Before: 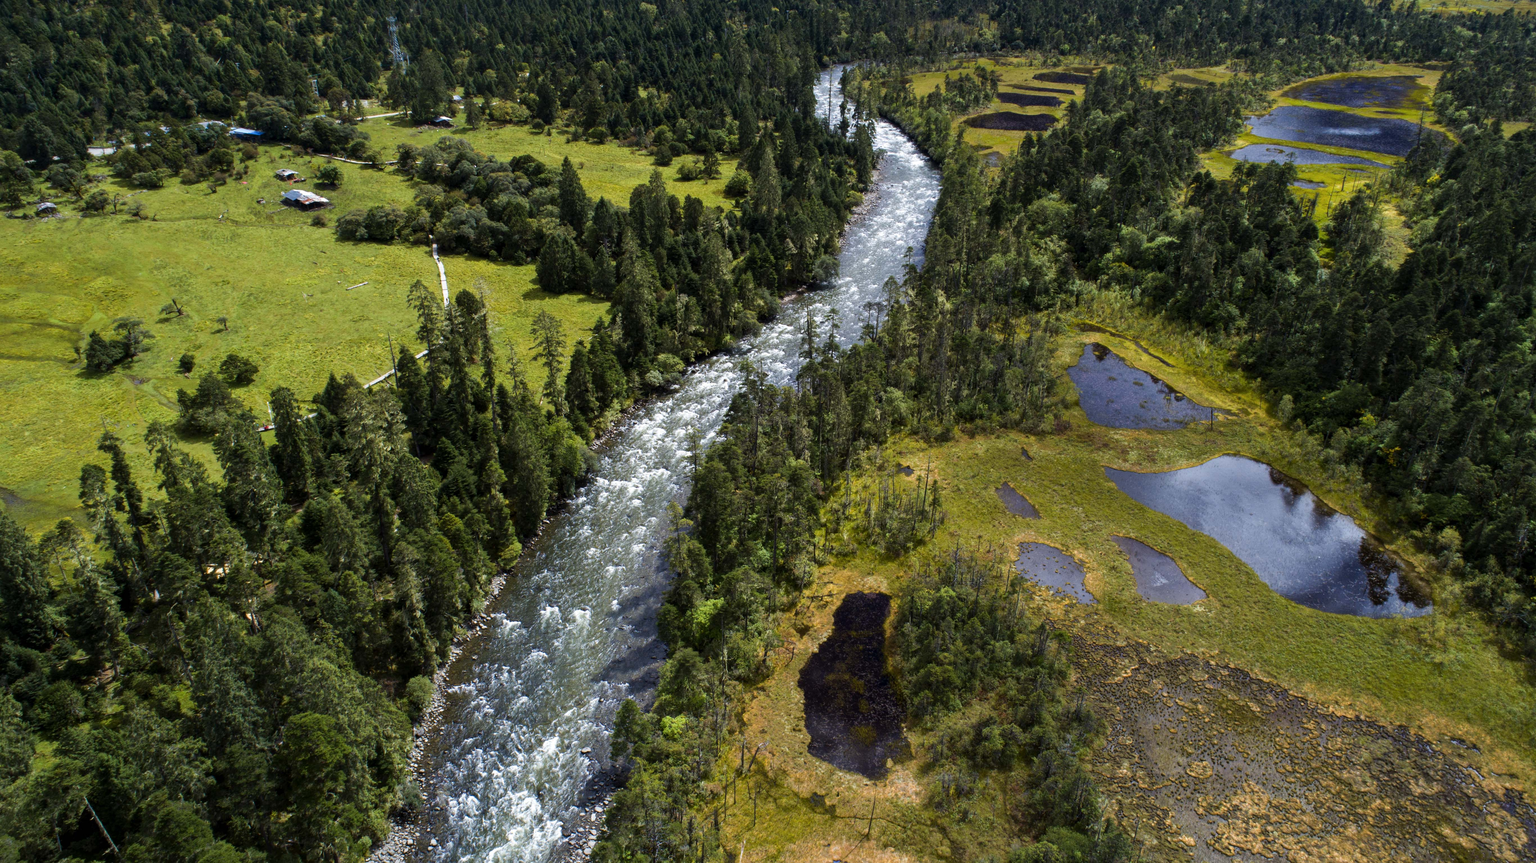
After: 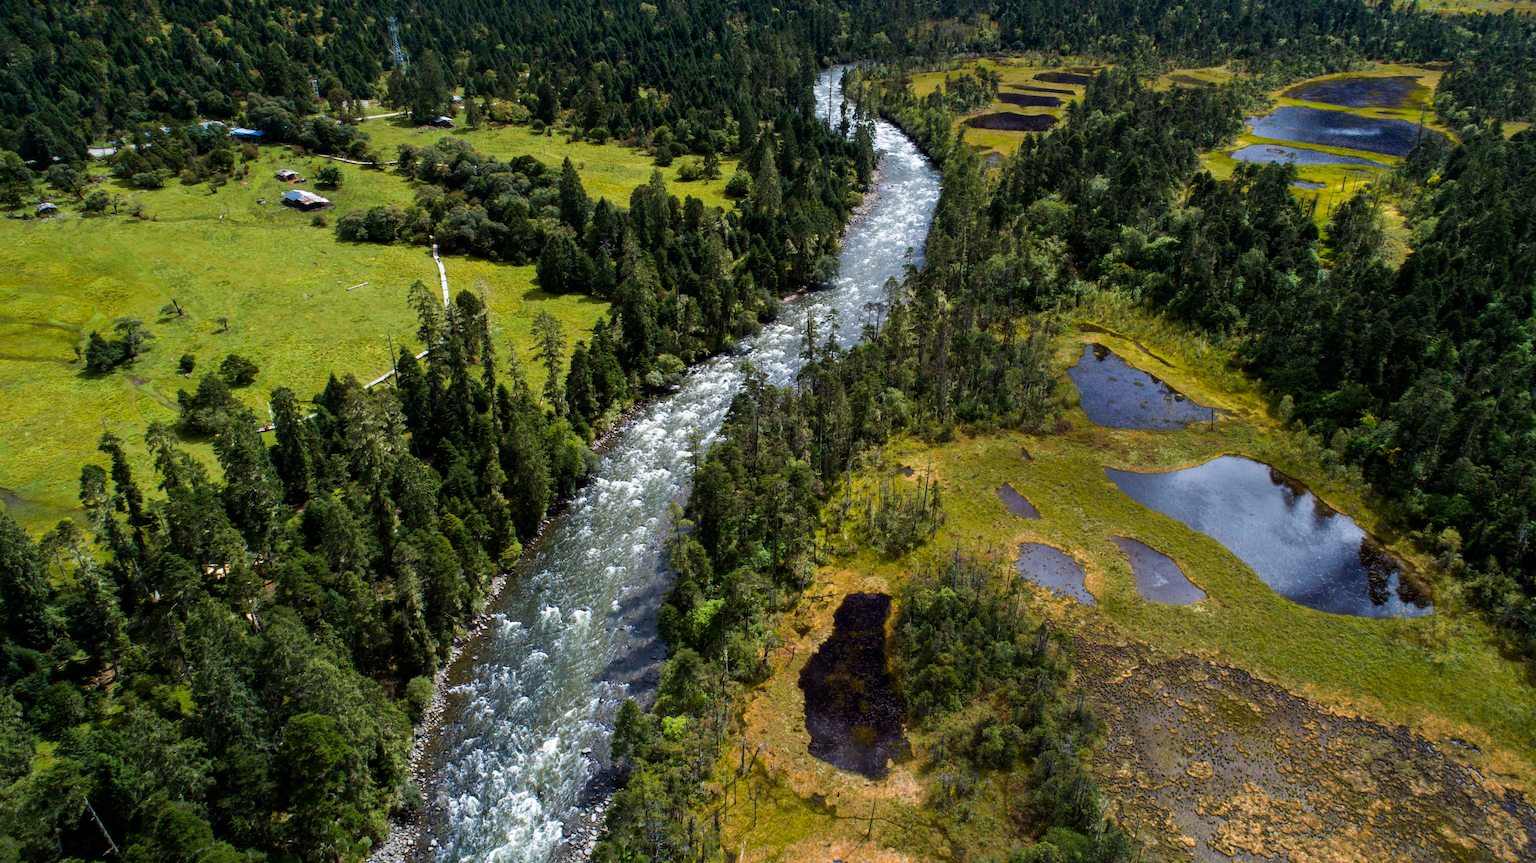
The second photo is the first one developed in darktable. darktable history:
color balance rgb: perceptual saturation grading › global saturation 0.462%, saturation formula JzAzBz (2021)
